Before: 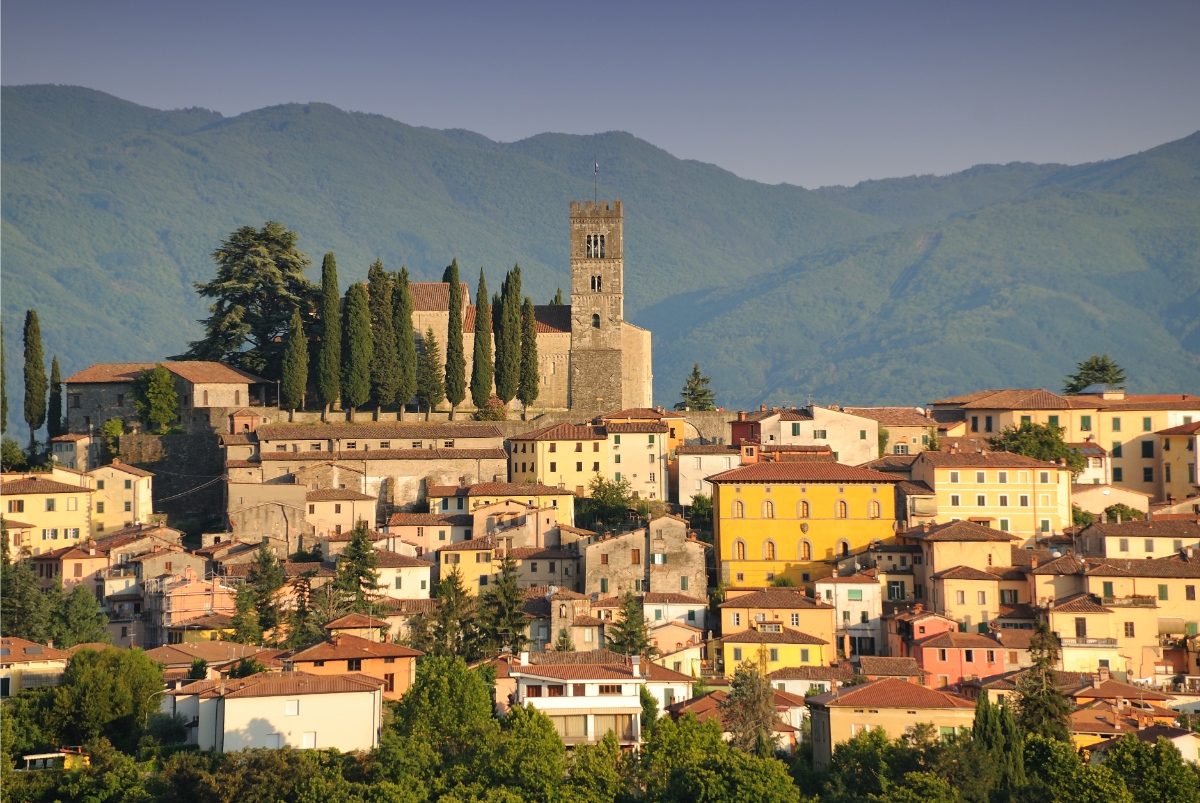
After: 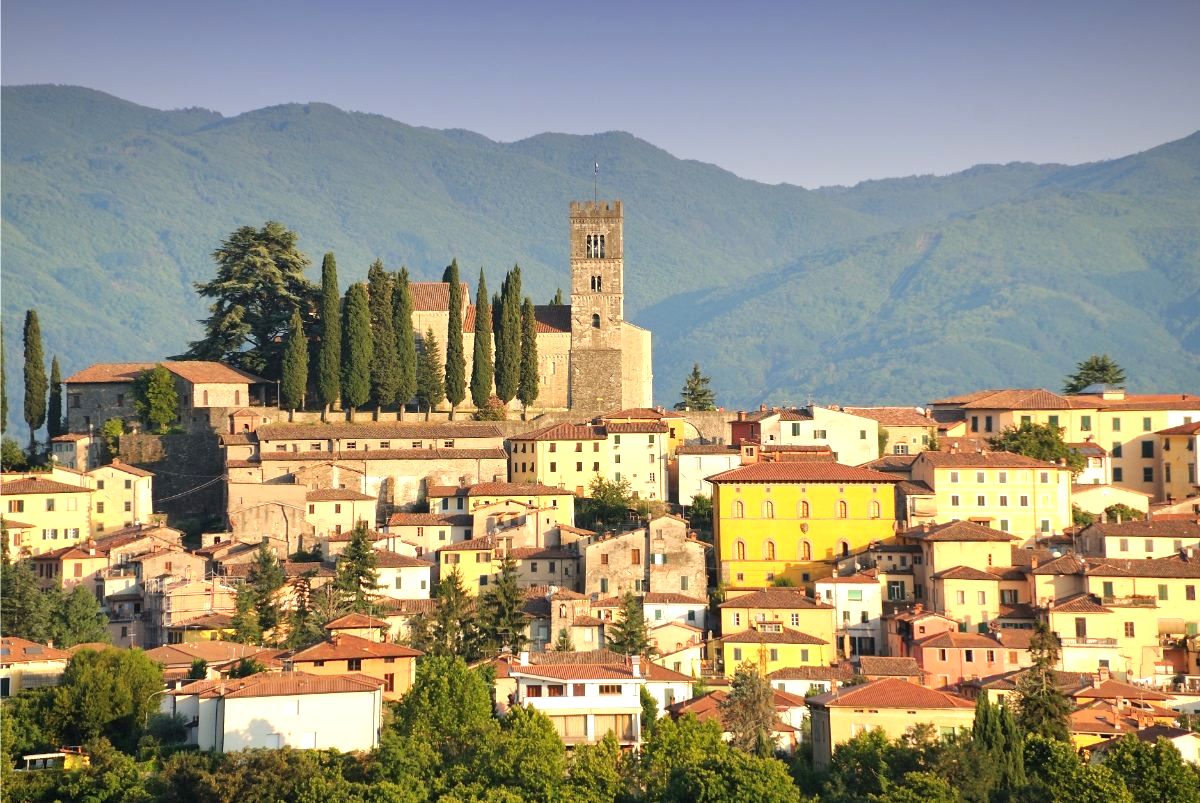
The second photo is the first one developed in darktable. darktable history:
exposure: black level correction 0.001, exposure 0.674 EV, compensate exposure bias true, compensate highlight preservation false
